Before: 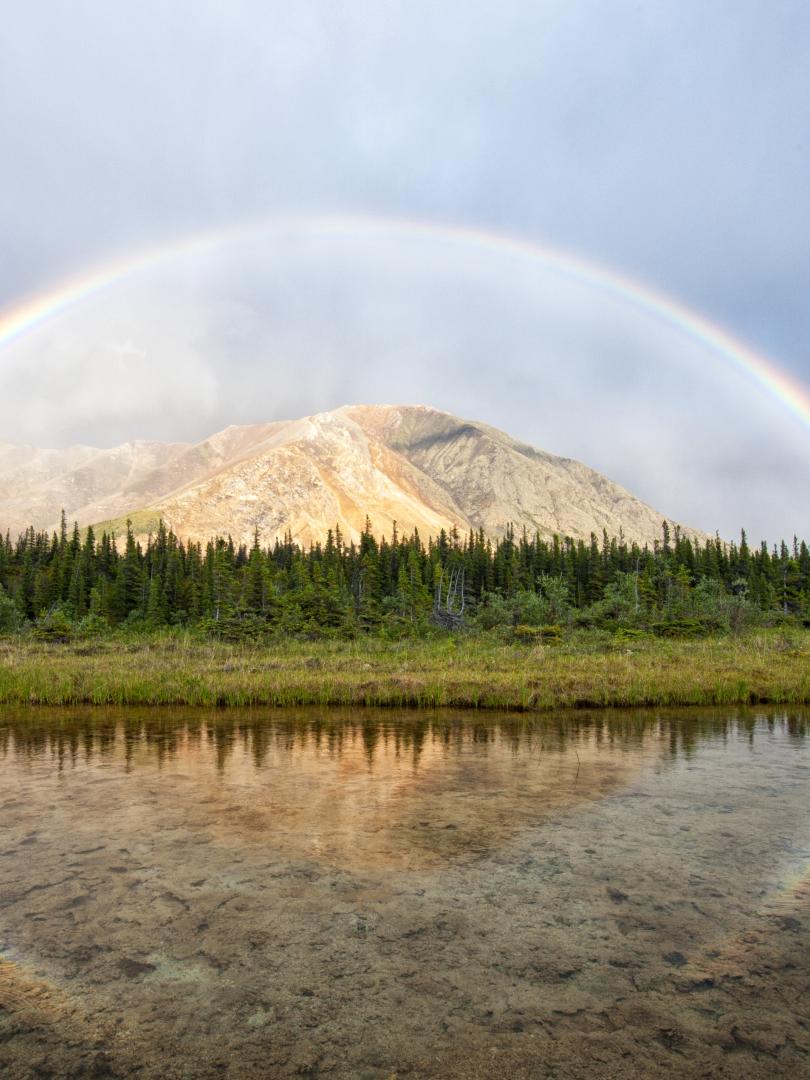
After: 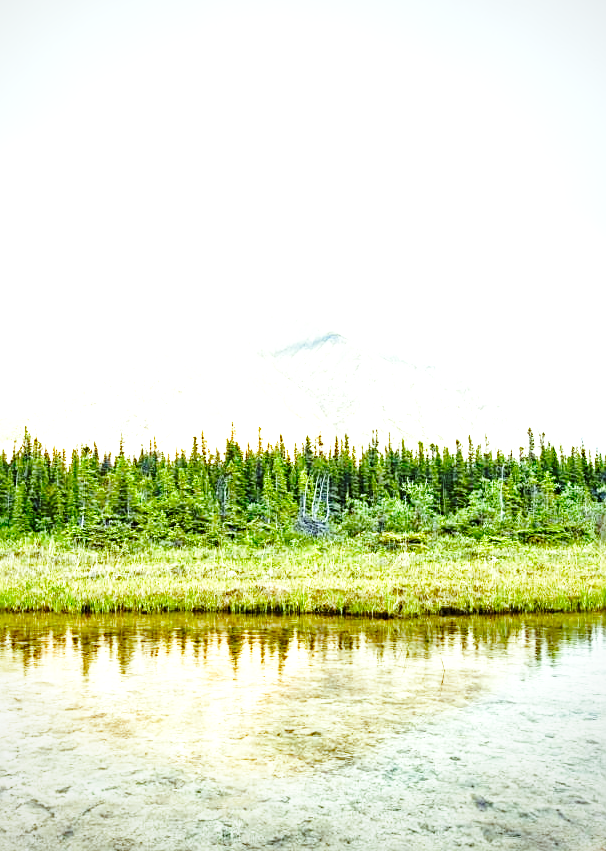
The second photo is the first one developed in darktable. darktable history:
white balance: emerald 1
sharpen: on, module defaults
crop: left 16.768%, top 8.653%, right 8.362%, bottom 12.485%
vignetting: fall-off radius 93.87%
color balance rgb: perceptual saturation grading › global saturation 20%, perceptual saturation grading › highlights -50%, perceptual saturation grading › shadows 30%, perceptual brilliance grading › global brilliance 10%, perceptual brilliance grading › shadows 15%
base curve: curves: ch0 [(0, 0) (0.036, 0.037) (0.121, 0.228) (0.46, 0.76) (0.859, 0.983) (1, 1)], preserve colors none
color balance: mode lift, gamma, gain (sRGB), lift [0.997, 0.979, 1.021, 1.011], gamma [1, 1.084, 0.916, 0.998], gain [1, 0.87, 1.13, 1.101], contrast 4.55%, contrast fulcrum 38.24%, output saturation 104.09%
exposure: black level correction 0, exposure 0.95 EV, compensate exposure bias true, compensate highlight preservation false
